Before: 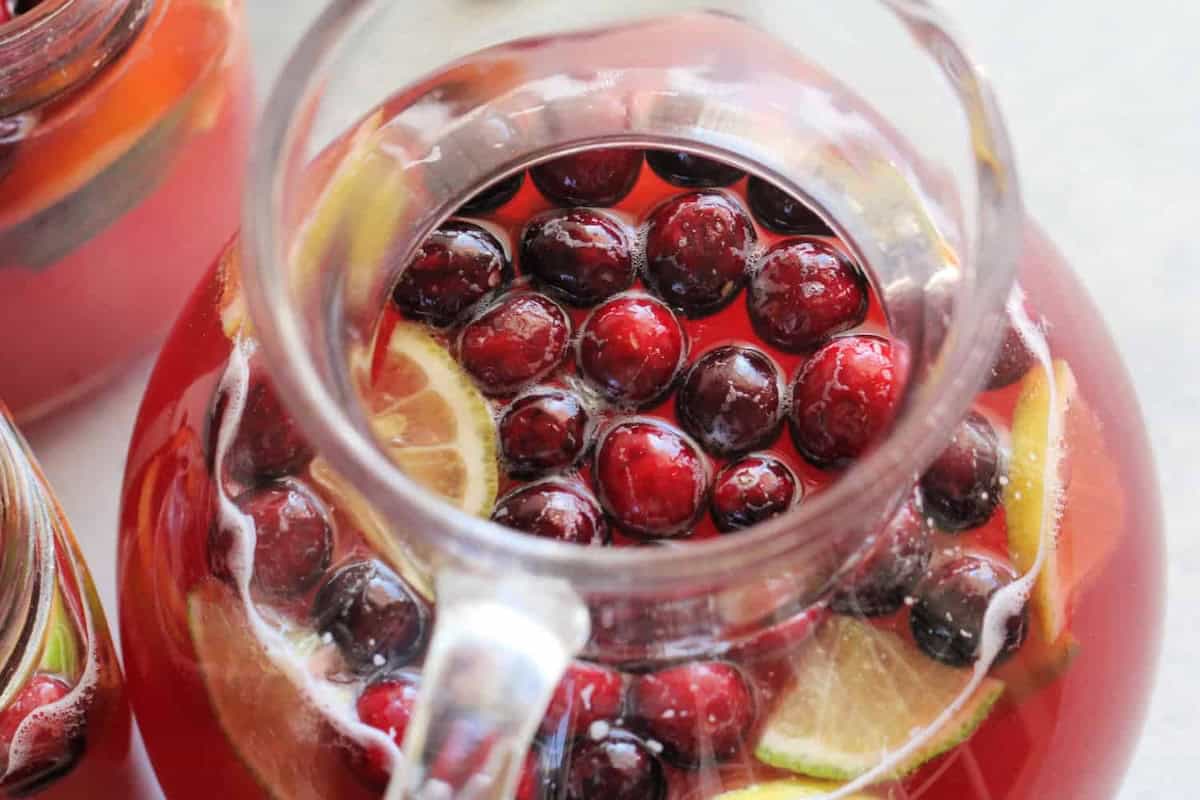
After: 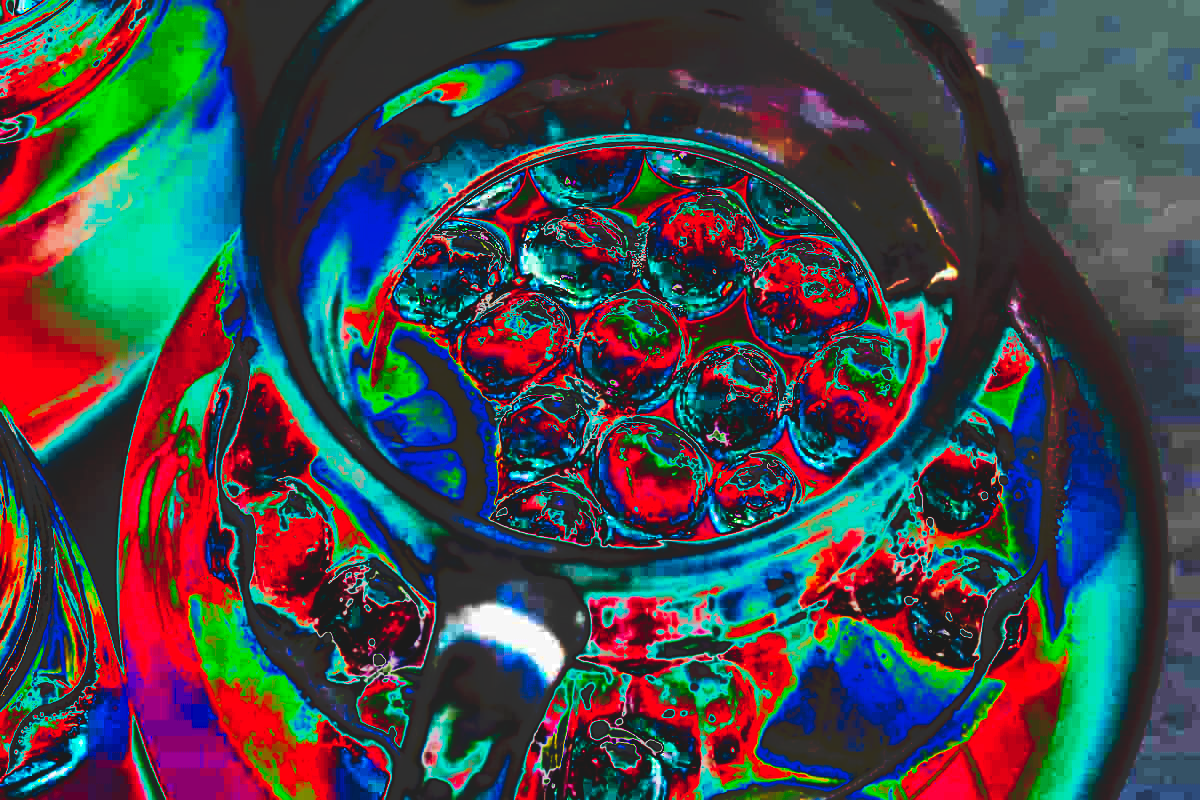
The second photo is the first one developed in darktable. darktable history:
tone curve: curves: ch0 [(0, 0) (0.003, 0.99) (0.011, 0.983) (0.025, 0.934) (0.044, 0.719) (0.069, 0.382) (0.1, 0.204) (0.136, 0.093) (0.177, 0.094) (0.224, 0.093) (0.277, 0.098) (0.335, 0.214) (0.399, 0.616) (0.468, 0.827) (0.543, 0.464) (0.623, 0.145) (0.709, 0.127) (0.801, 0.187) (0.898, 0.203) (1, 1)], preserve colors none
white balance: emerald 1
exposure: compensate highlight preservation false
